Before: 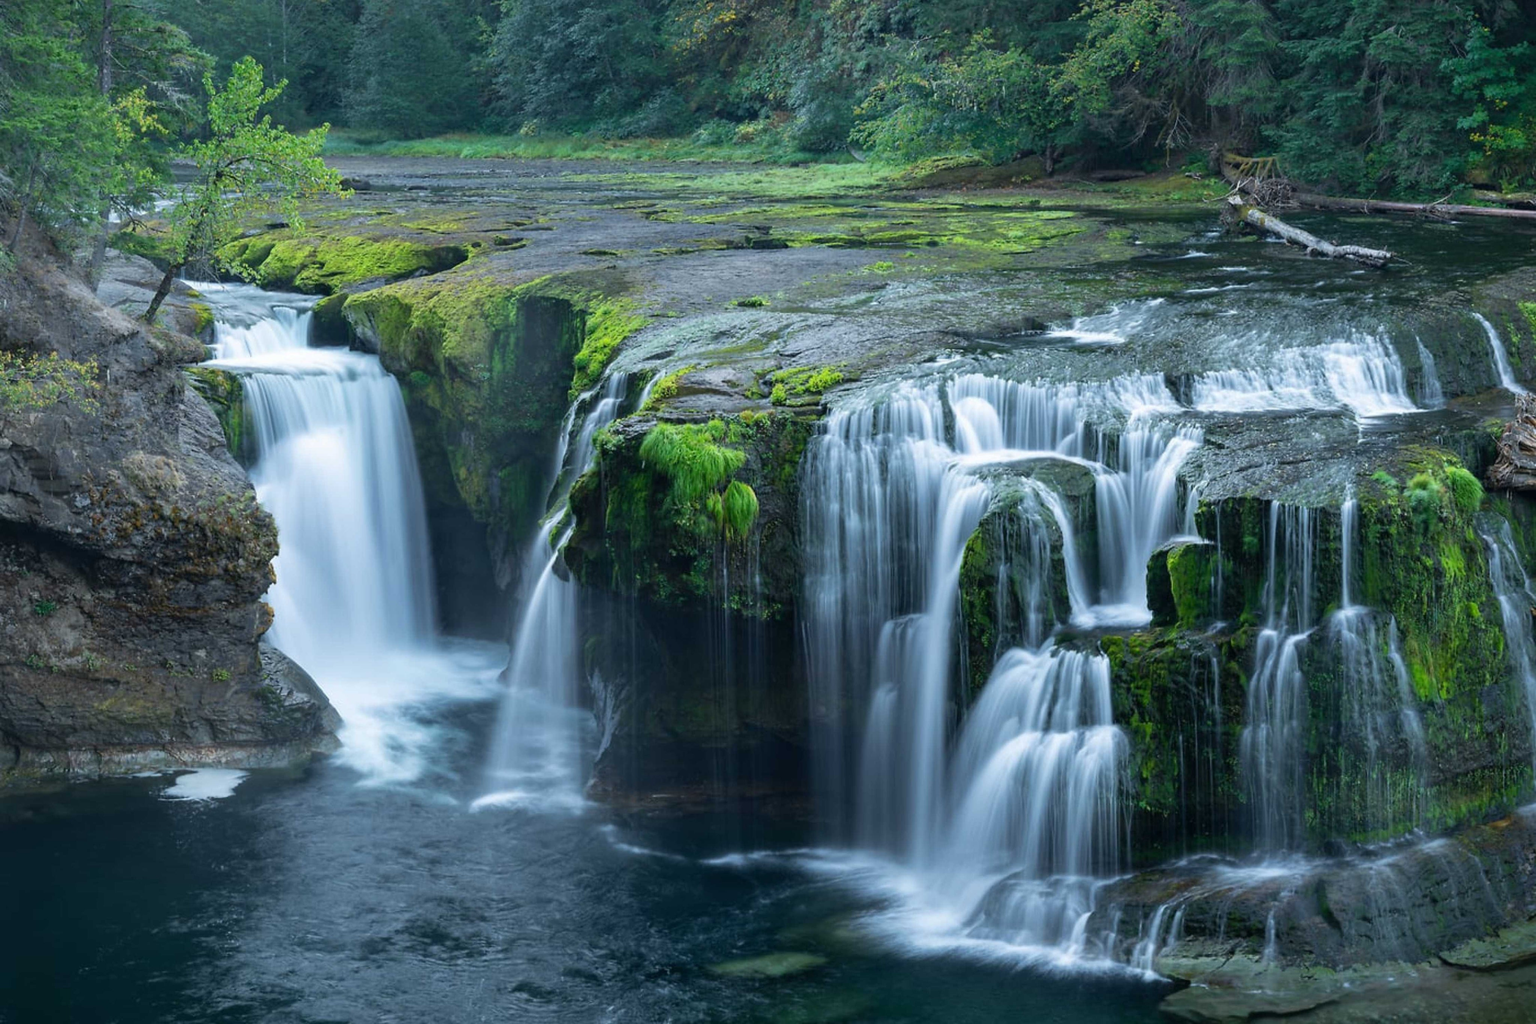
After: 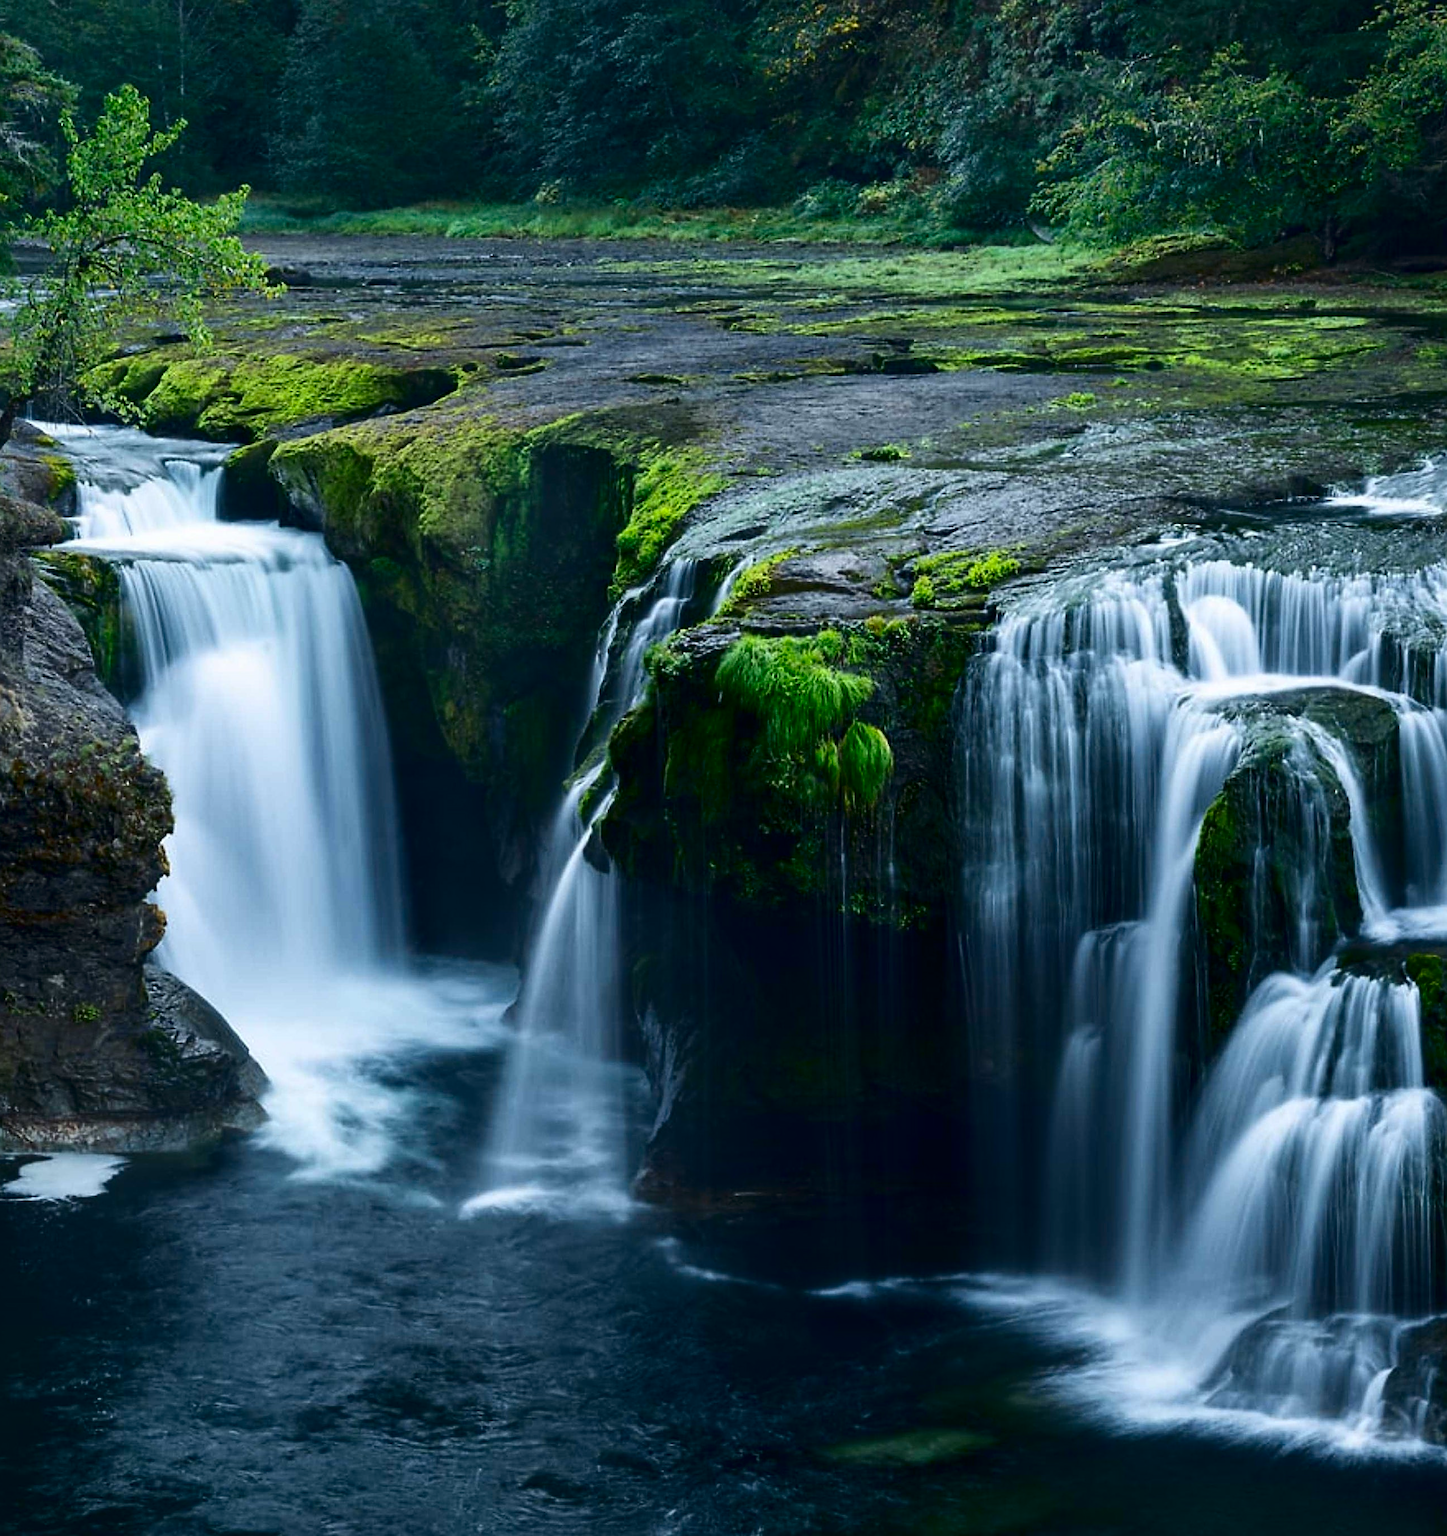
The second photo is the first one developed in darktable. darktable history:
contrast brightness saturation: contrast 0.19, brightness -0.24, saturation 0.11
crop: left 10.644%, right 26.528%
sharpen: on, module defaults
